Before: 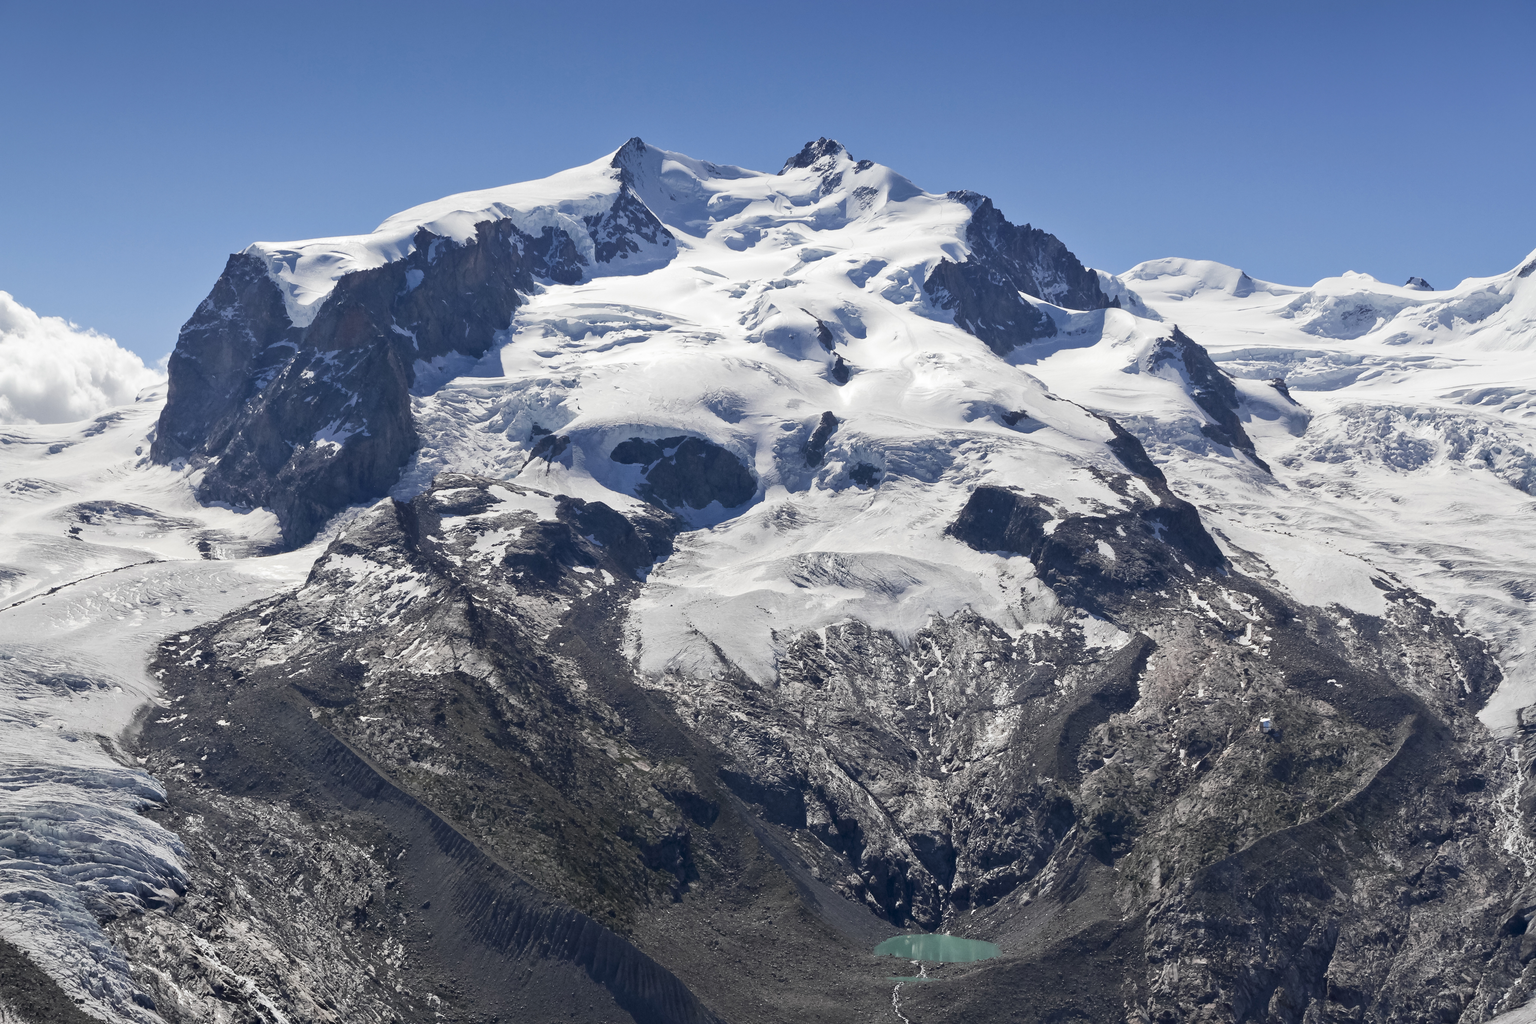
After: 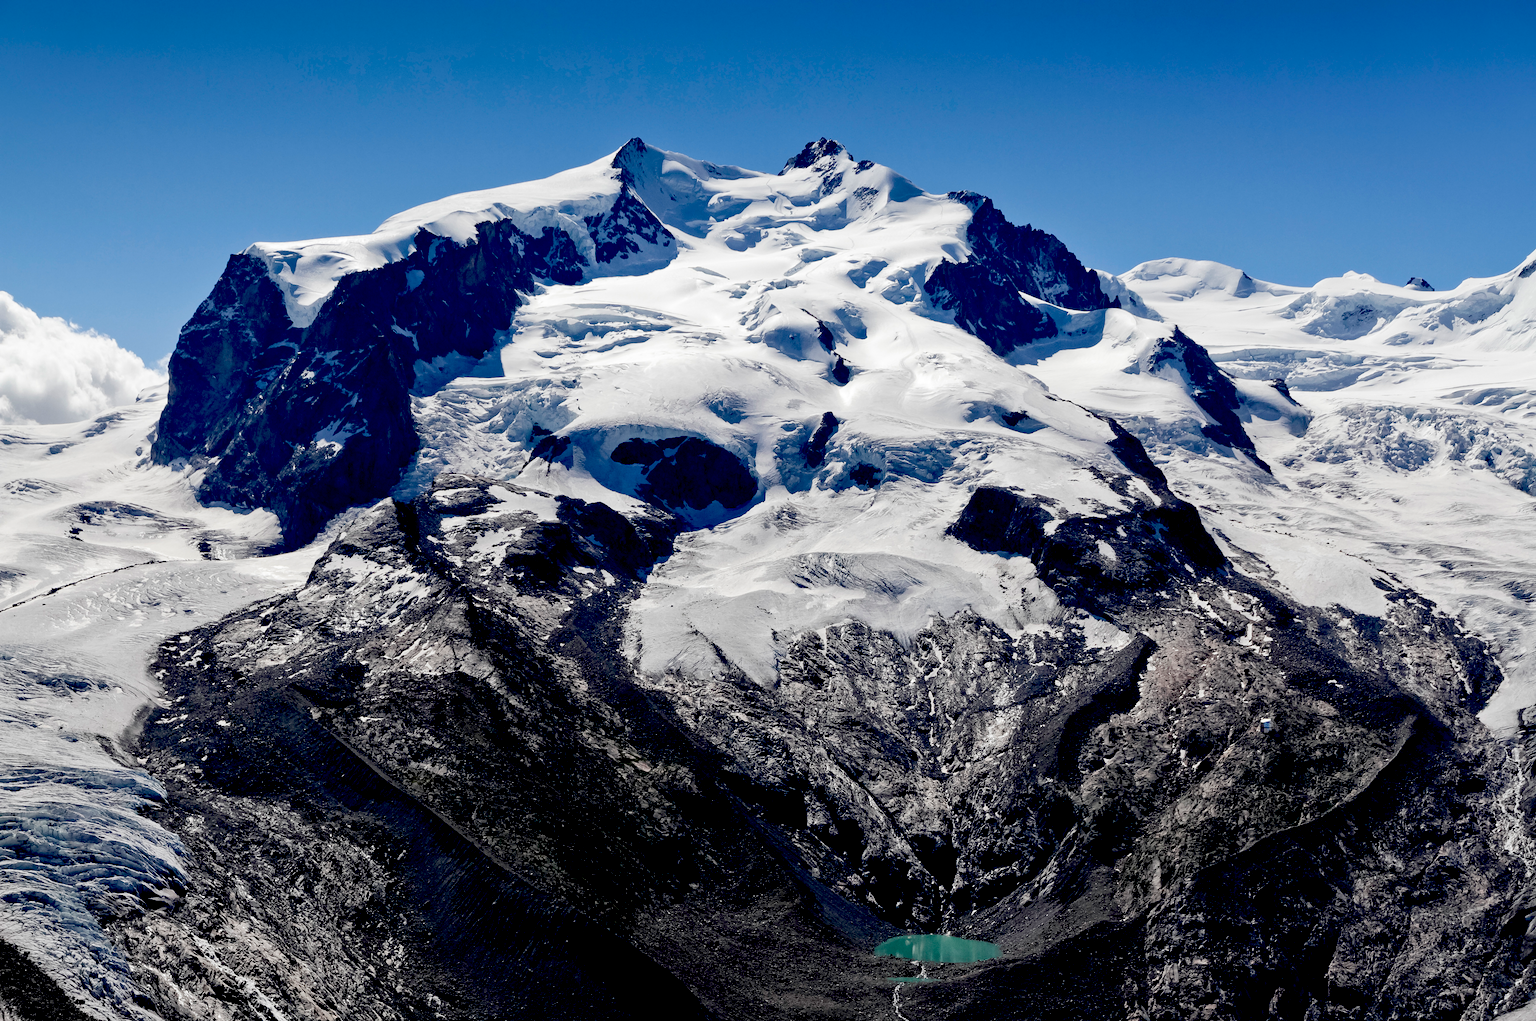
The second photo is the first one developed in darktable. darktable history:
crop: top 0.027%, bottom 0.206%
exposure: black level correction 0.057, compensate highlight preservation false
